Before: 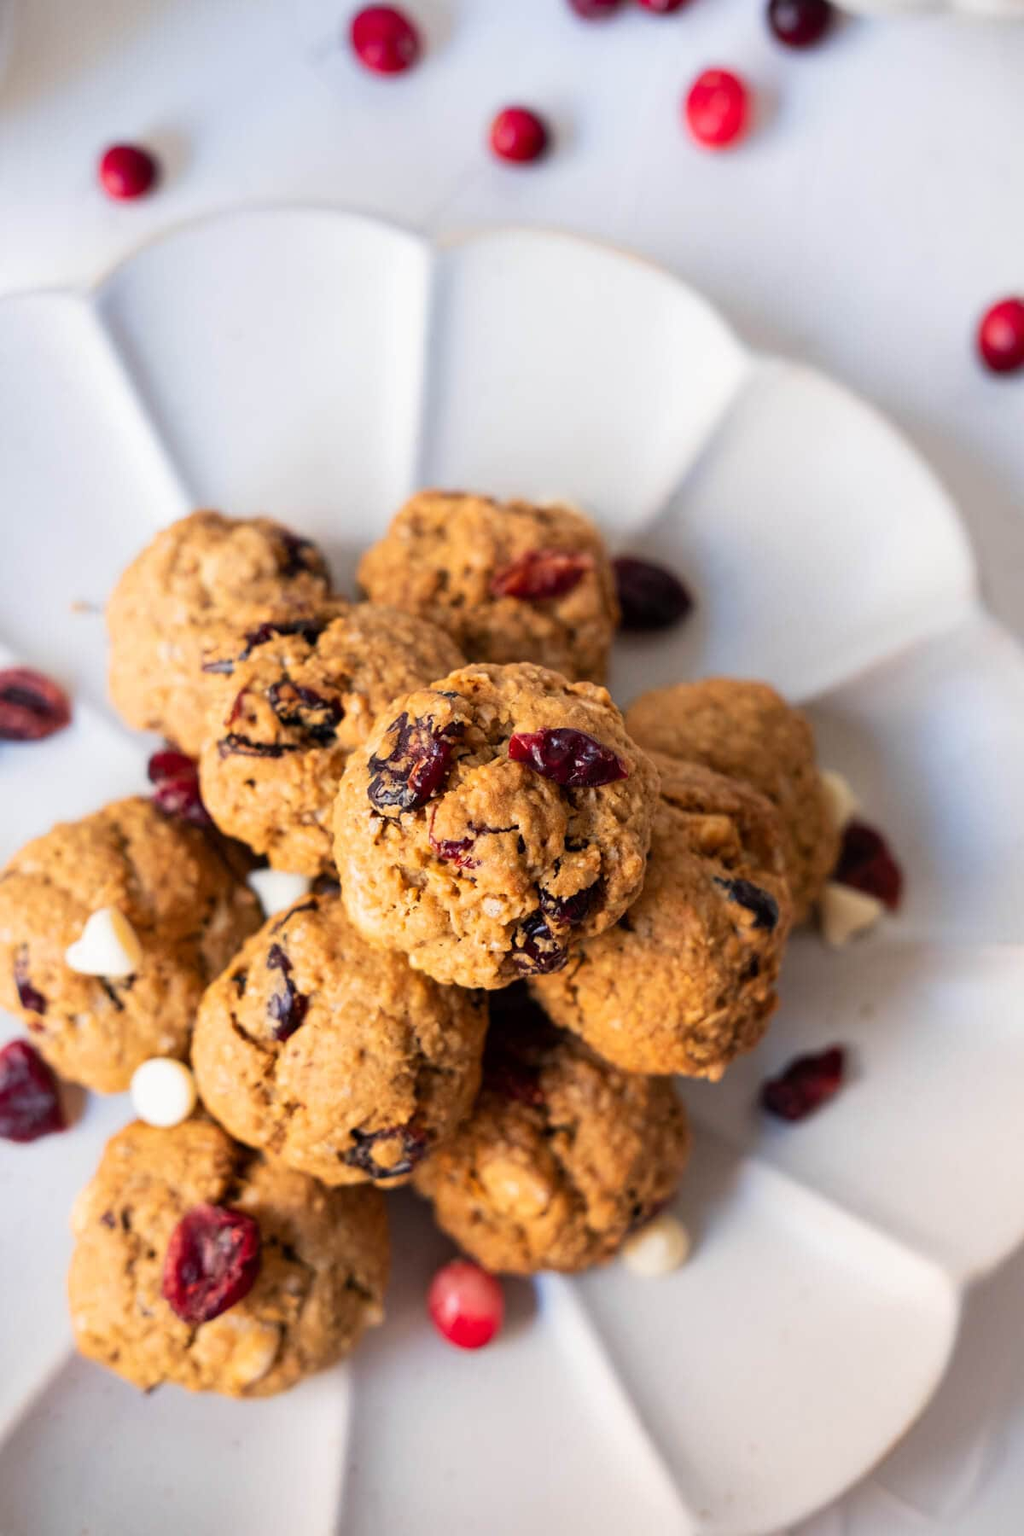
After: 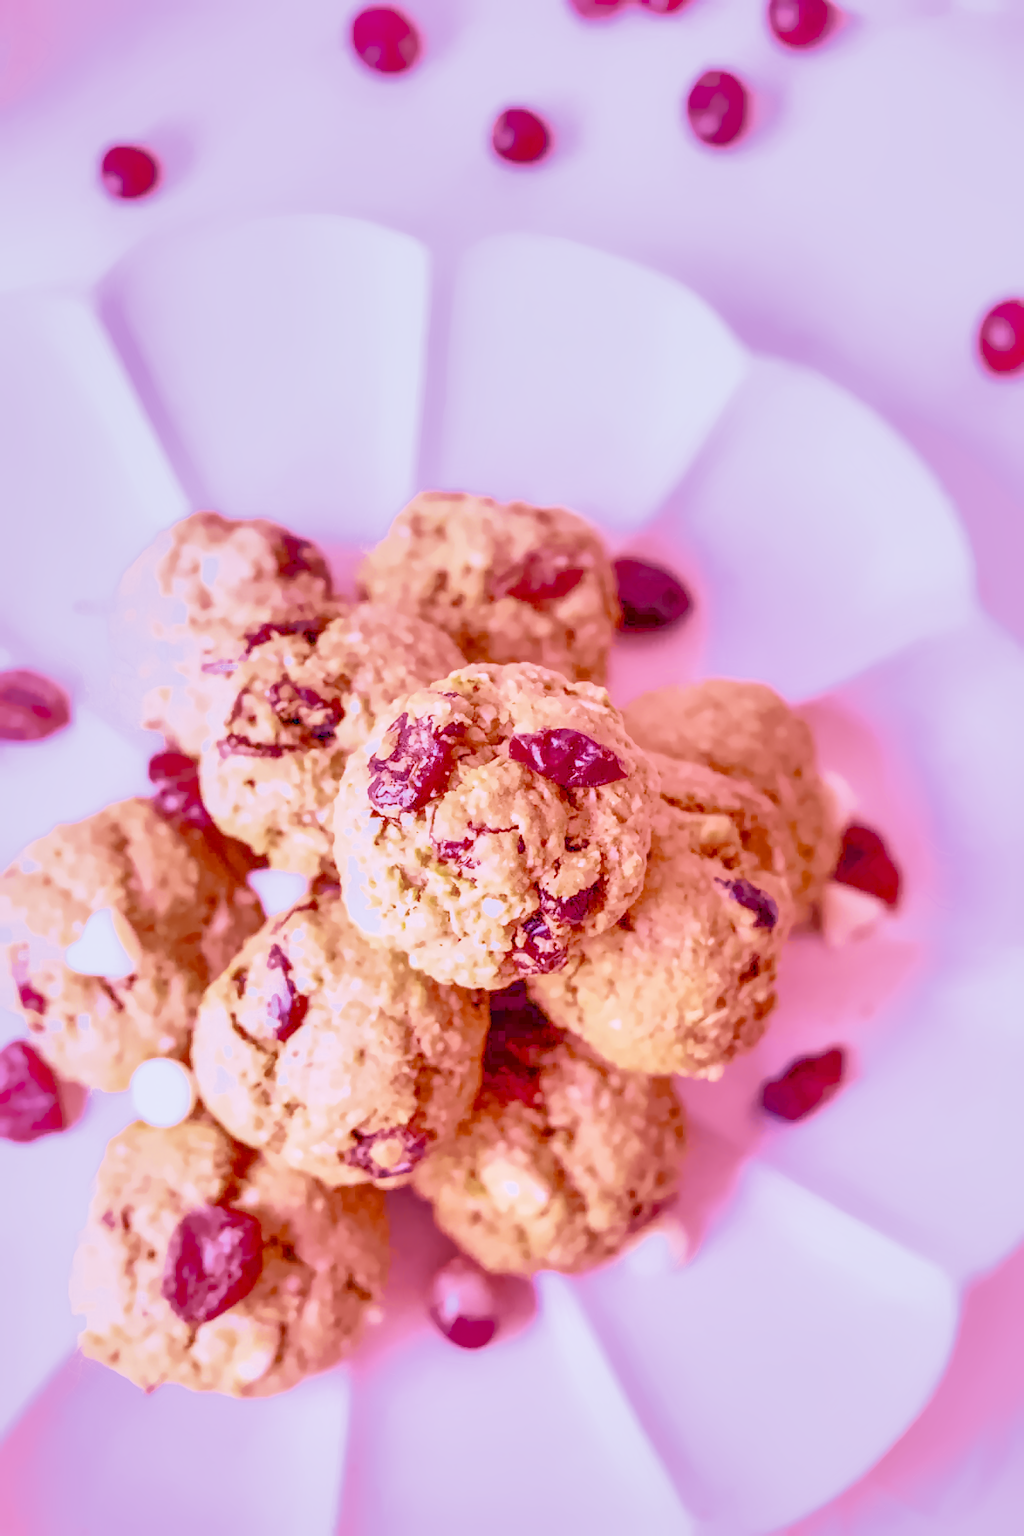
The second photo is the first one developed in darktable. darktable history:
color calibration: illuminant as shot in camera, x 0.358, y 0.373, temperature 4628.91 K
denoise (profiled): preserve shadows 1.52, scattering 0.002, a [-1, 0, 0], compensate highlight preservation false
exposure: black level correction 0, exposure 1.1 EV, compensate exposure bias true, compensate highlight preservation false
haze removal: compatibility mode true, adaptive false
highlight reconstruction: on, module defaults
hot pixels: on, module defaults
lens correction: scale 1, crop 1, focal 16, aperture 5.6, distance 1000, camera "Canon EOS RP", lens "Canon RF 16mm F2.8 STM"
white balance: red 2.229, blue 1.46
velvia: strength 45%
local contrast: highlights 60%, shadows 60%, detail 160%
shadows and highlights: shadows 60, highlights -60
filmic rgb "scene-referred default": black relative exposure -7.65 EV, white relative exposure 4.56 EV, hardness 3.61
color balance rgb: perceptual saturation grading › global saturation 35%, perceptual saturation grading › highlights -30%, perceptual saturation grading › shadows 35%, perceptual brilliance grading › global brilliance 3%, perceptual brilliance grading › highlights -3%, perceptual brilliance grading › shadows 3%
